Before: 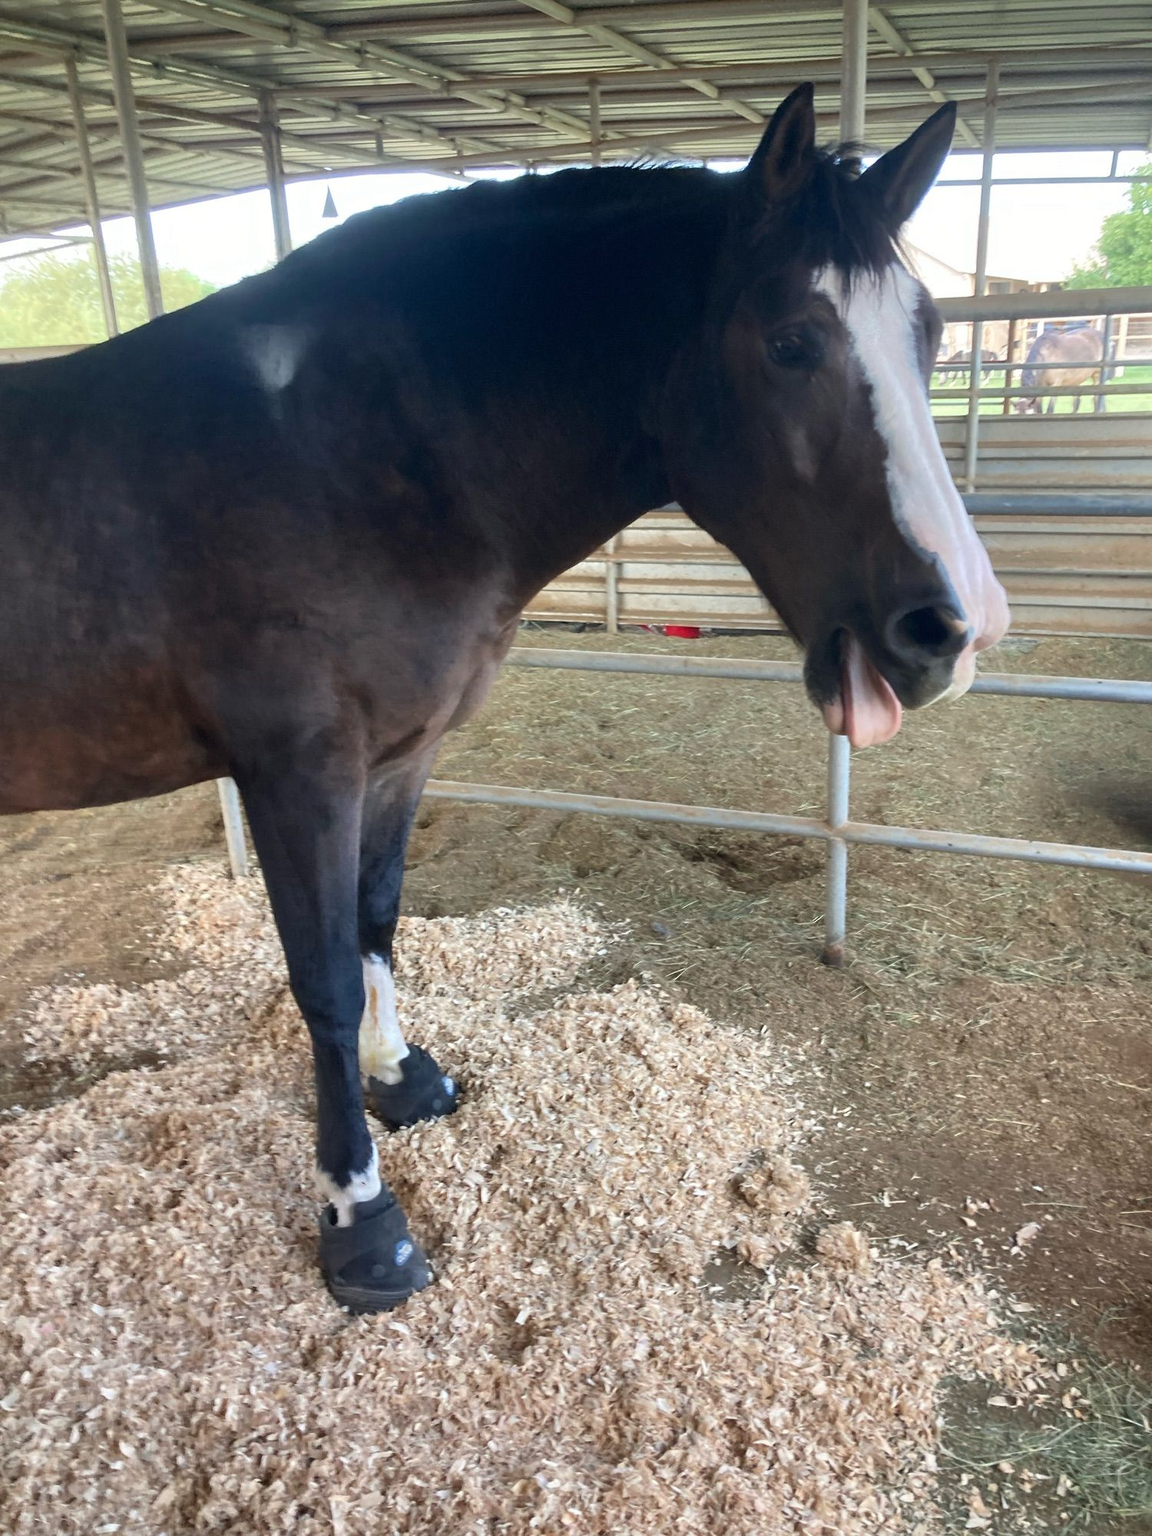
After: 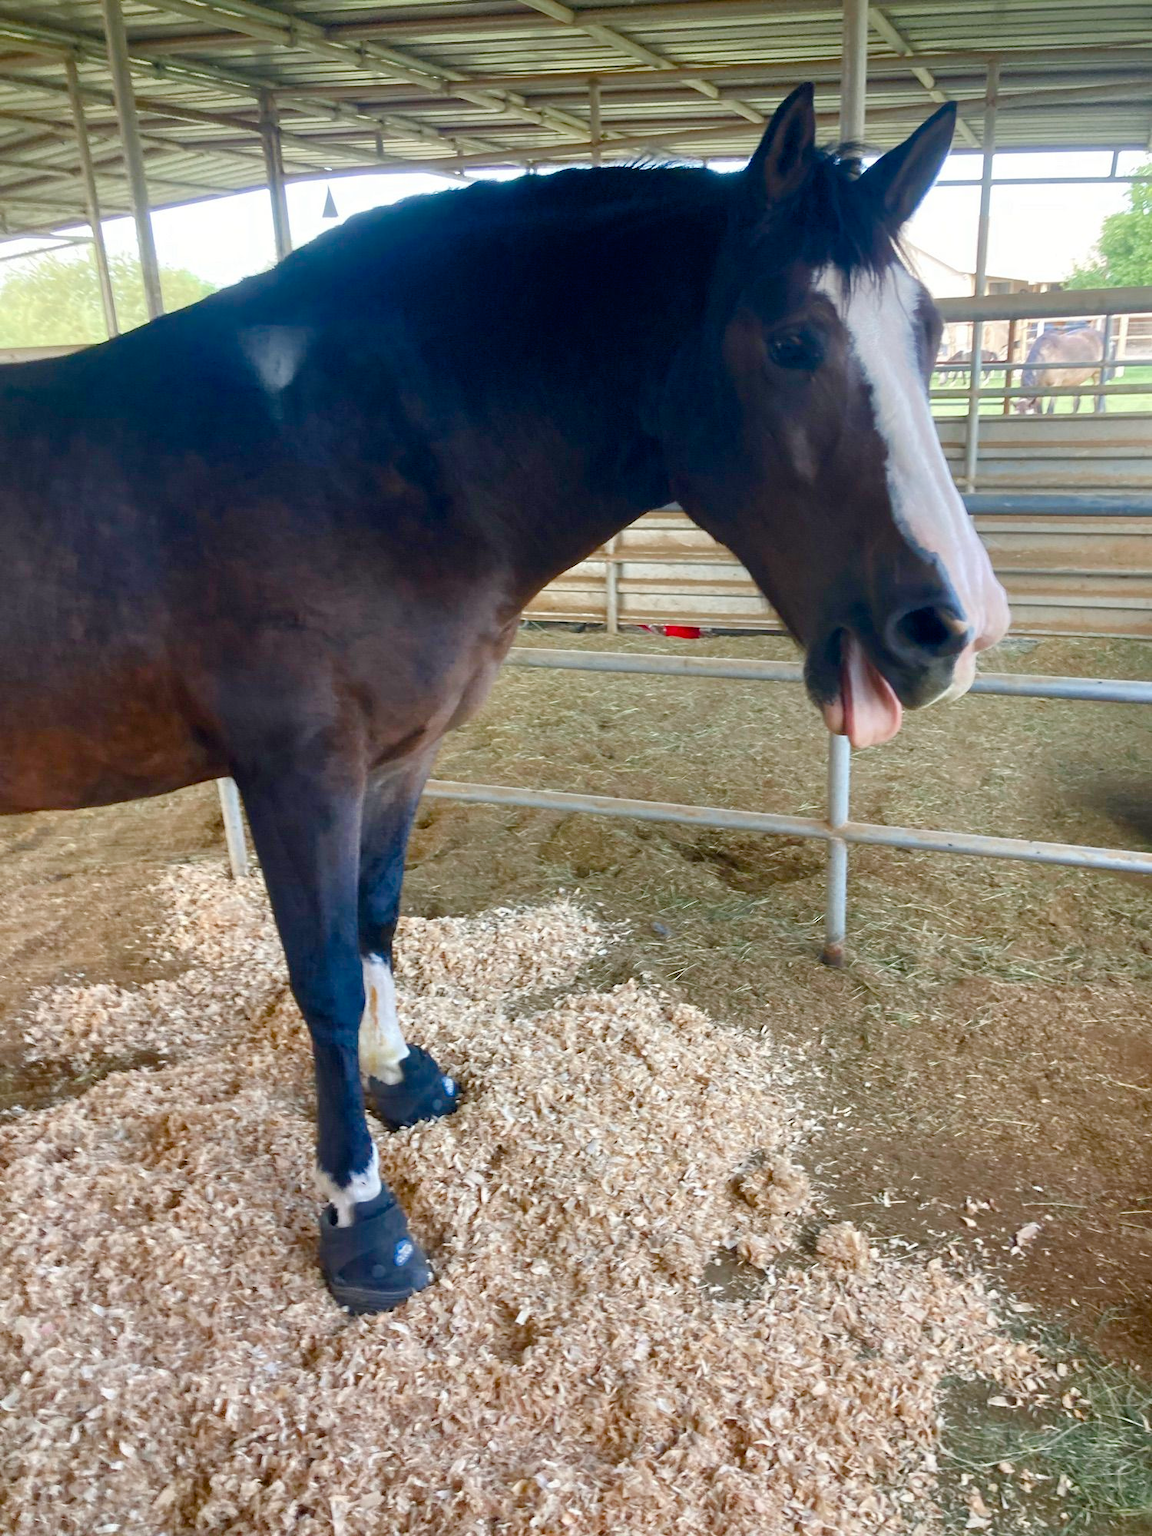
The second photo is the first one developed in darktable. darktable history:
color balance rgb: linear chroma grading › shadows 31.515%, linear chroma grading › global chroma -2.437%, linear chroma grading › mid-tones 4.37%, perceptual saturation grading › global saturation 39.285%, perceptual saturation grading › highlights -50.022%, perceptual saturation grading › shadows 30.862%, global vibrance 14.595%
